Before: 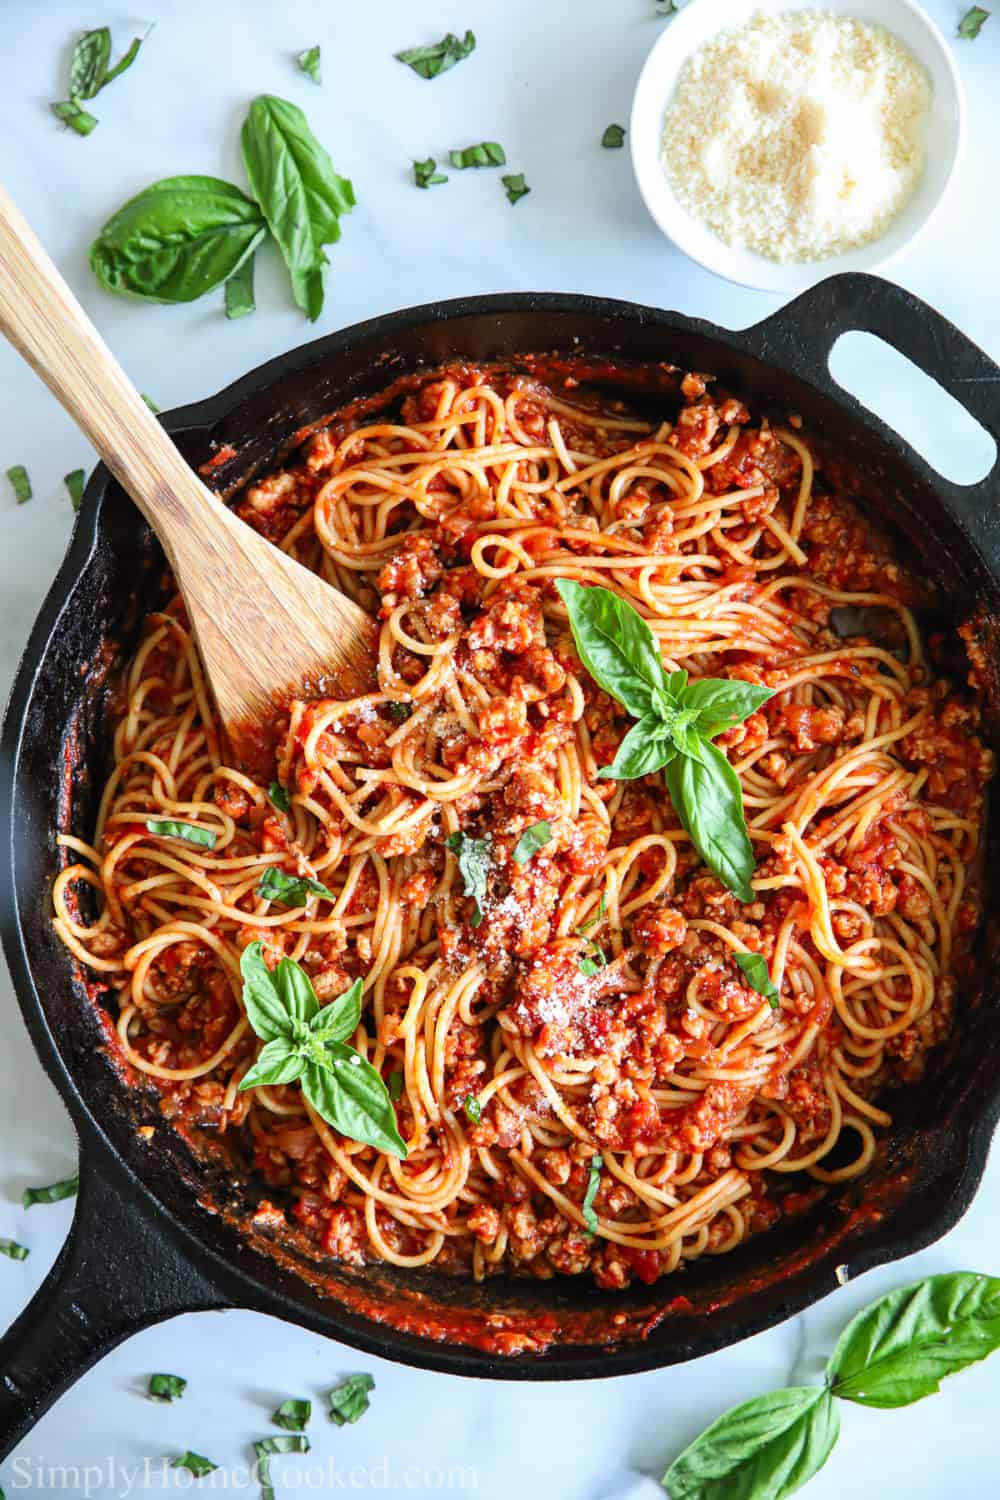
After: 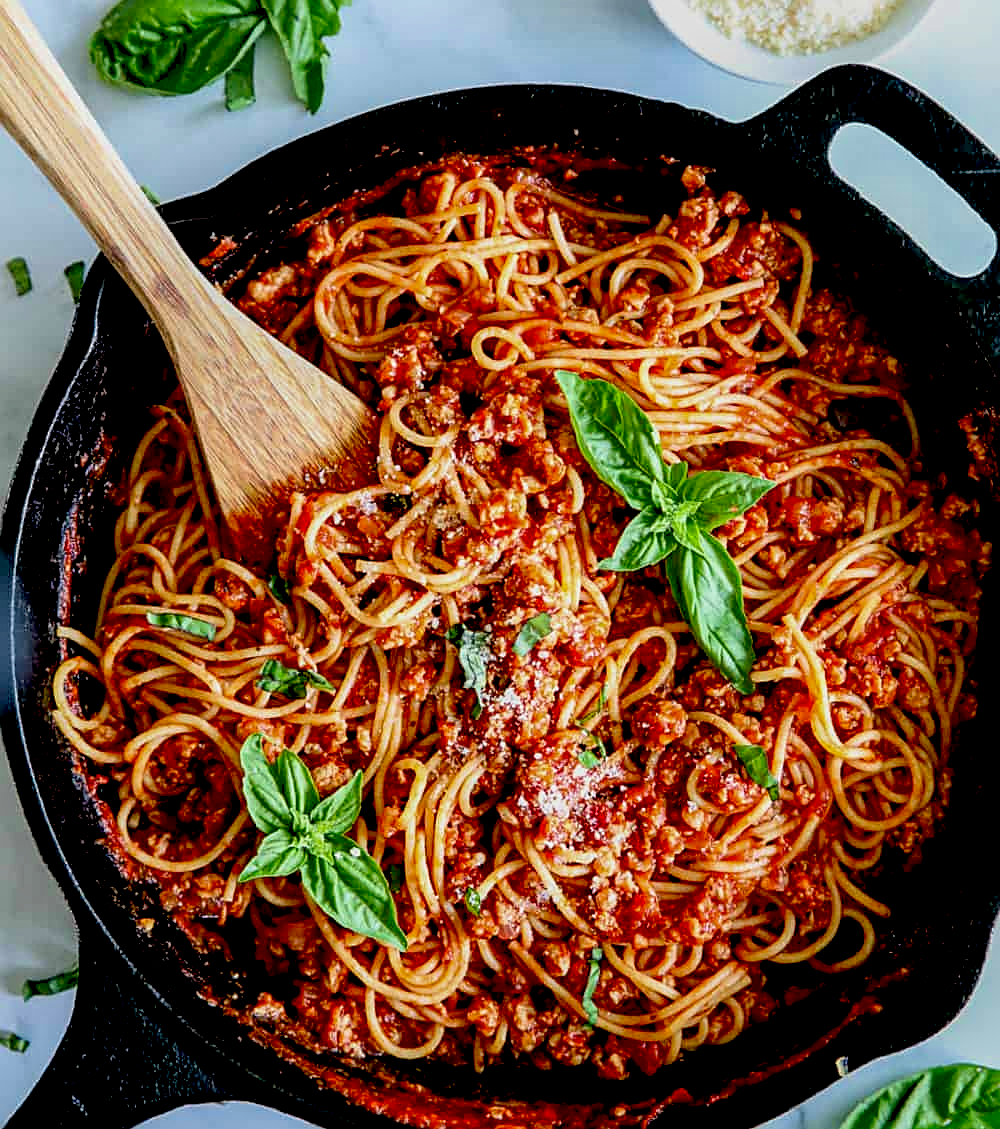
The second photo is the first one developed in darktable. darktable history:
exposure: black level correction 0.046, exposure -0.231 EV, compensate highlight preservation false
sharpen: on, module defaults
local contrast: on, module defaults
crop: top 13.906%, bottom 10.793%
velvia: on, module defaults
